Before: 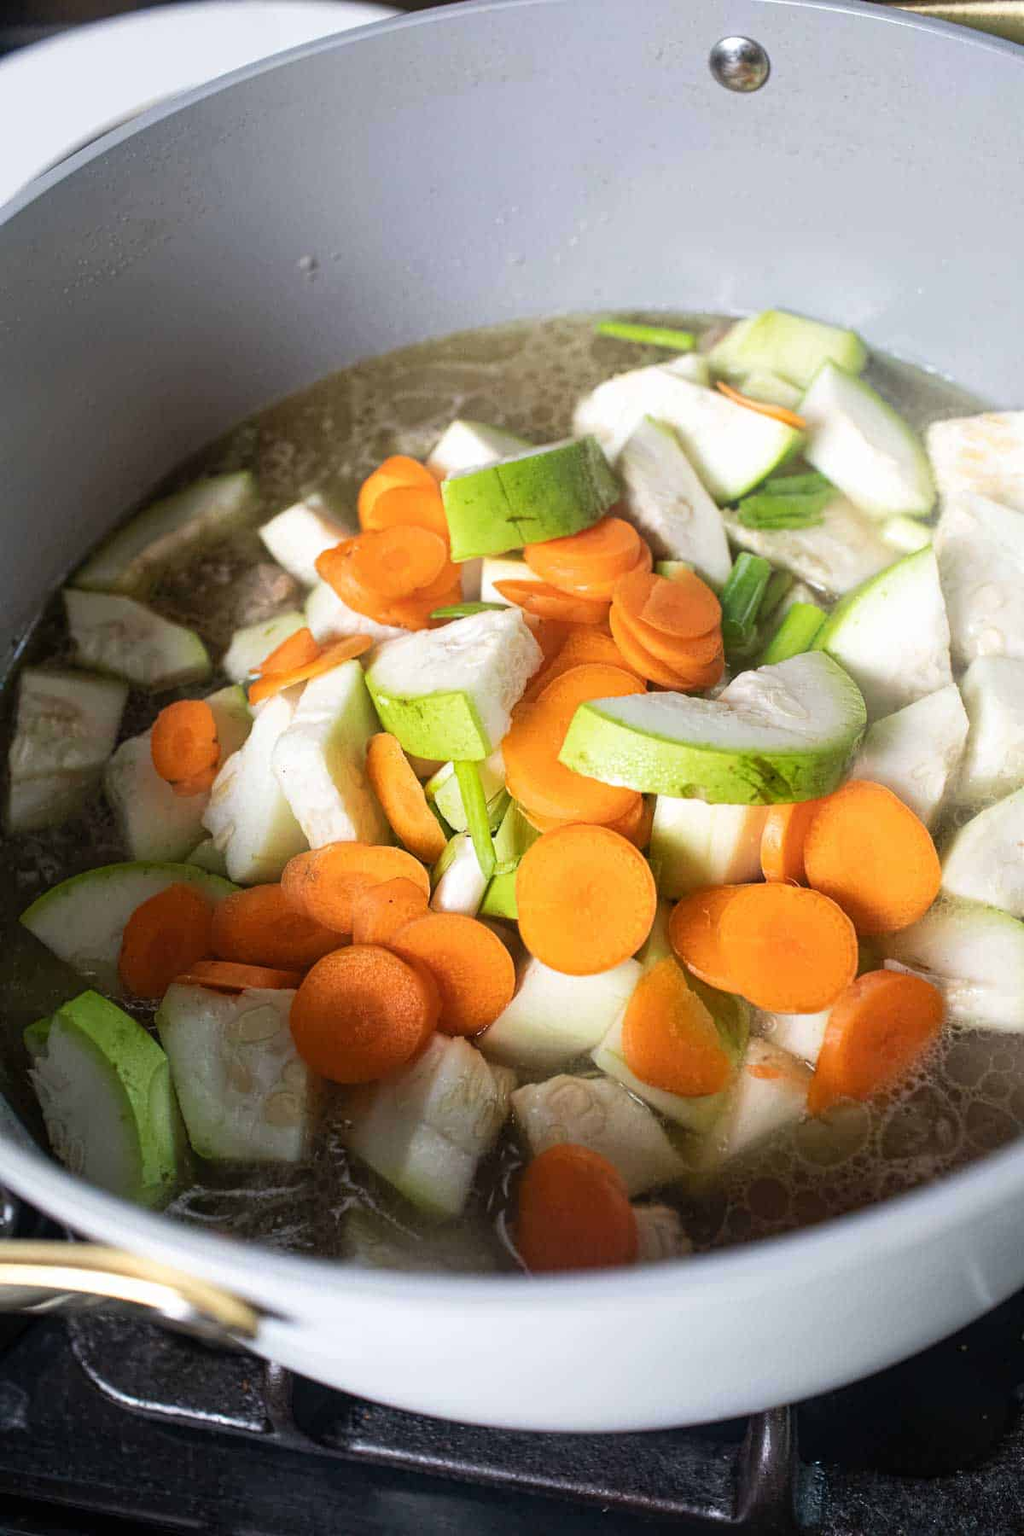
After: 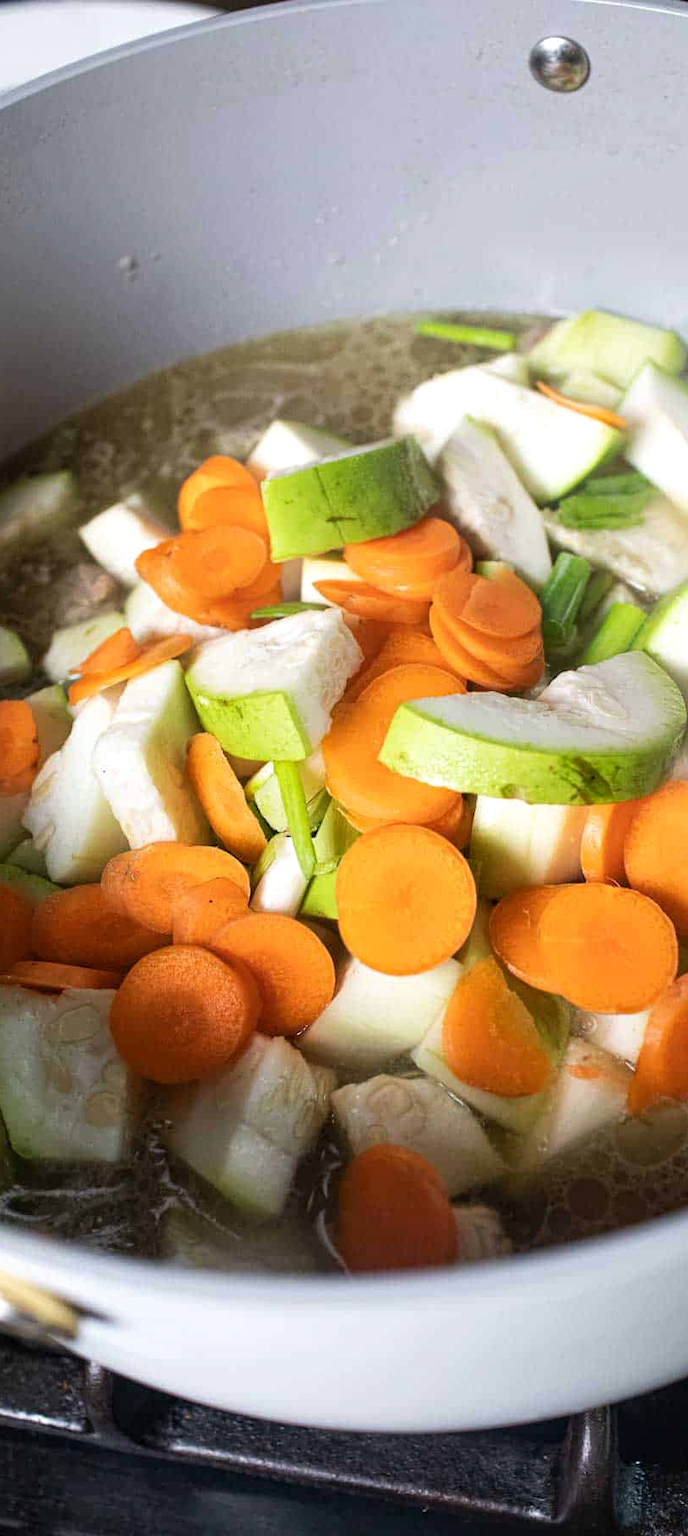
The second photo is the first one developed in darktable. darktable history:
crop and rotate: left 17.602%, right 15.103%
tone equalizer: luminance estimator HSV value / RGB max
contrast equalizer: y [[0.6 ×6], [0.55 ×6], [0 ×6], [0 ×6], [0 ×6]], mix 0.149
